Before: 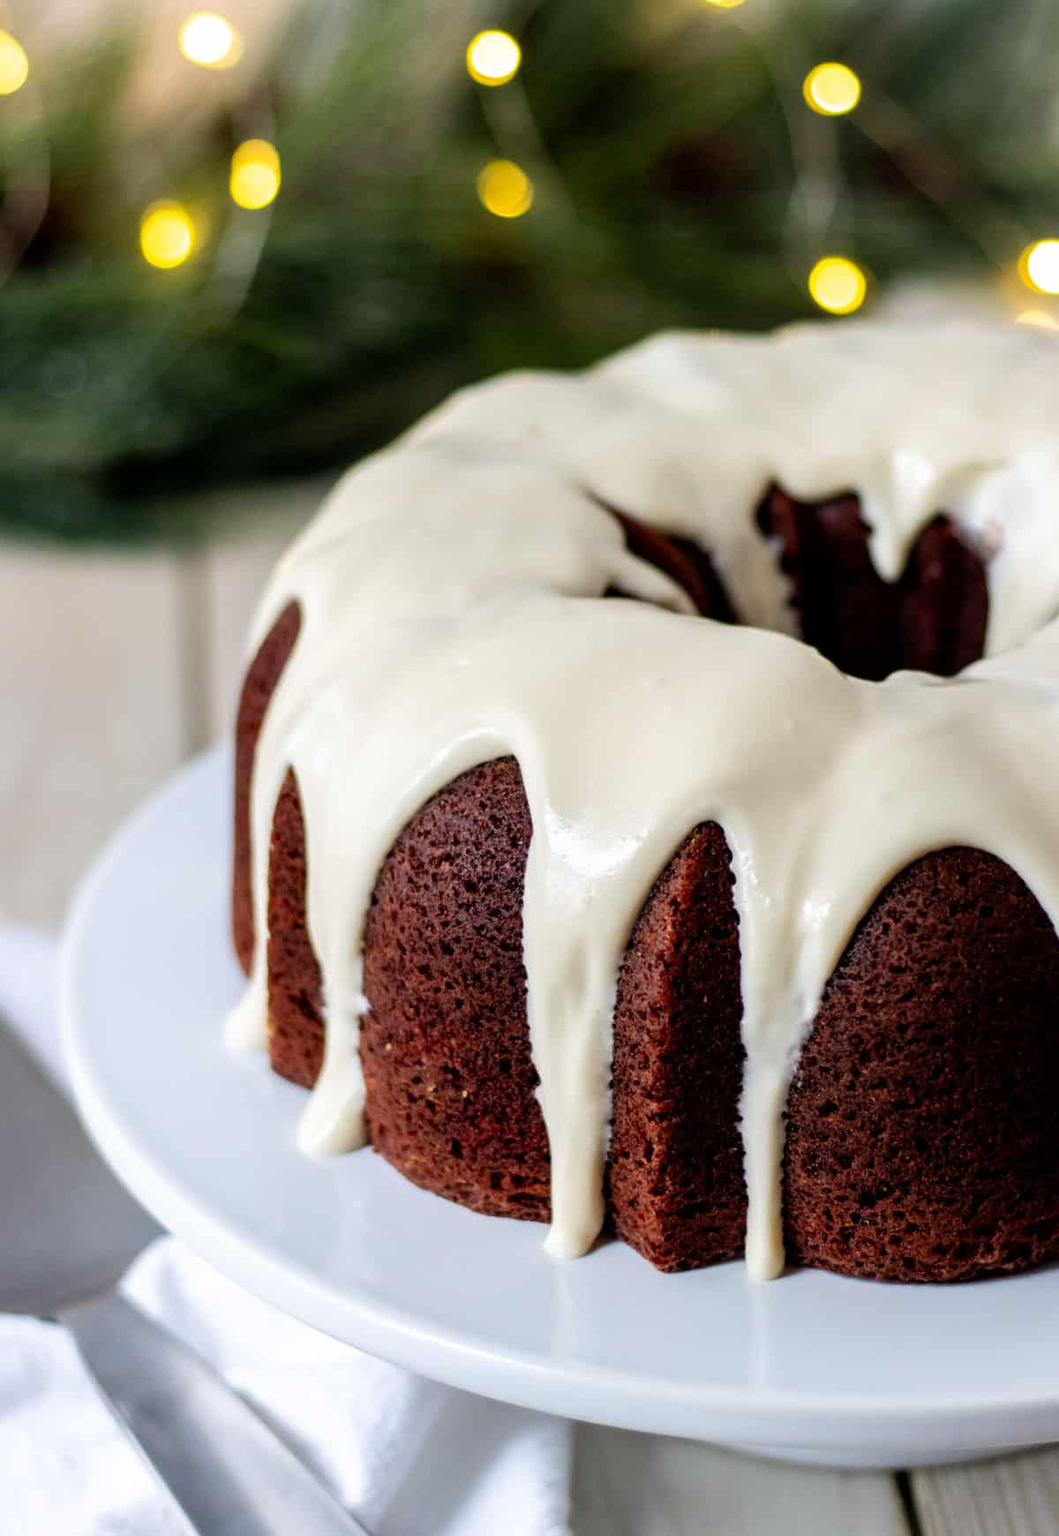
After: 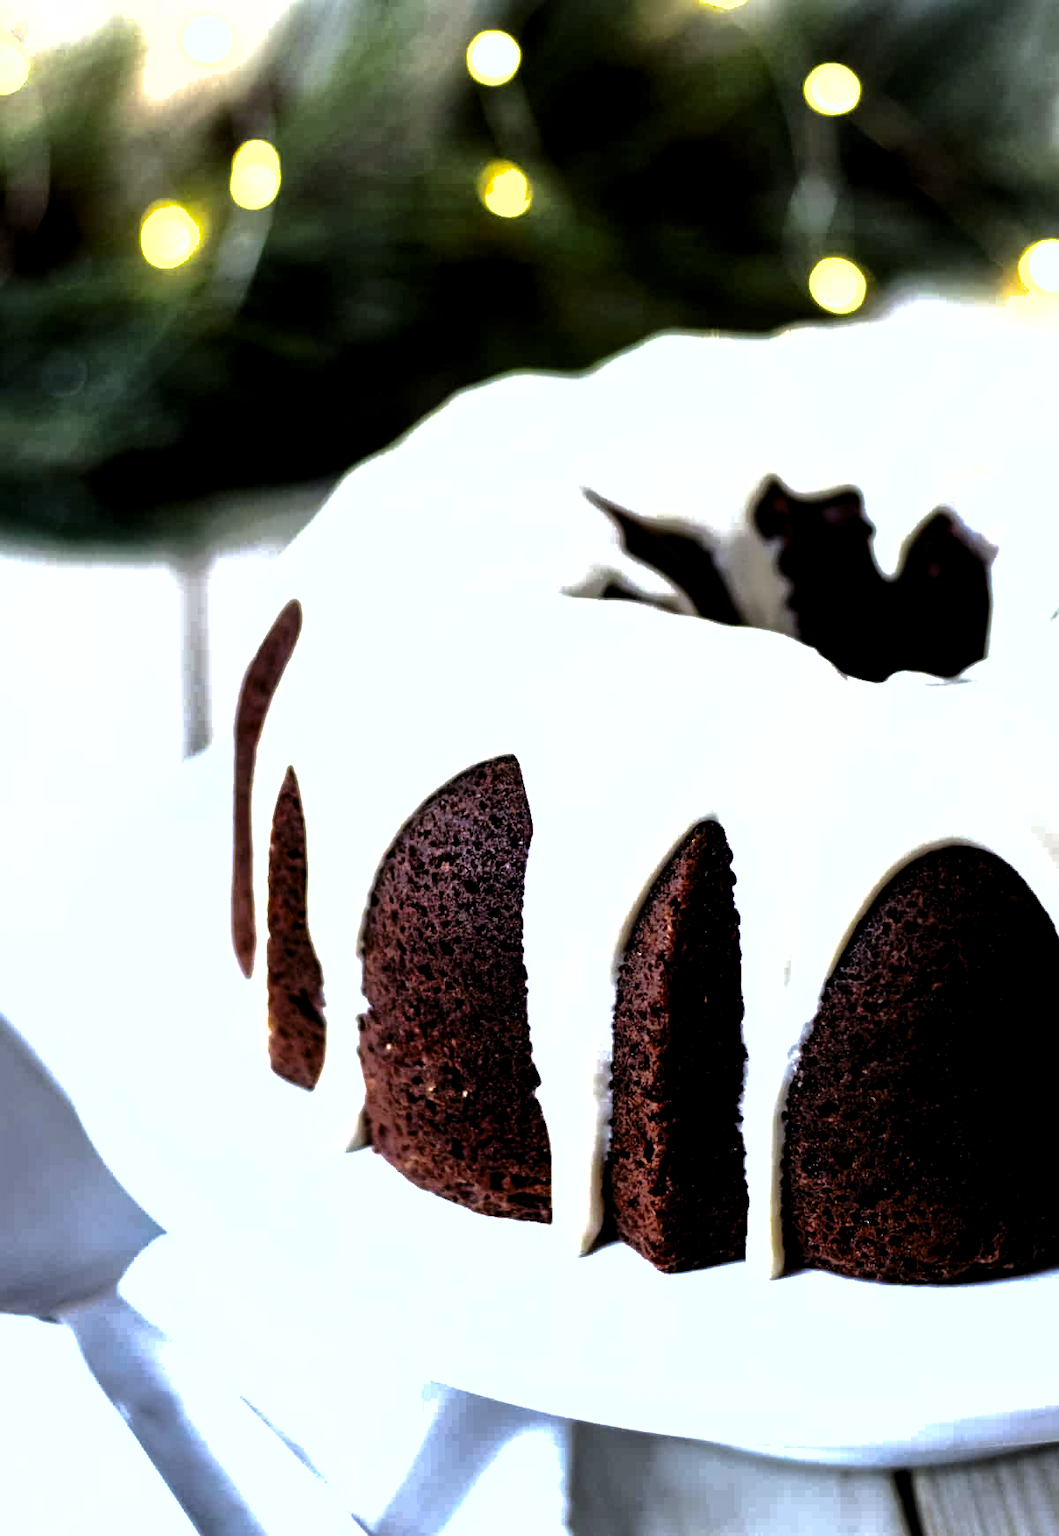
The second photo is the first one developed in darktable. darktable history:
white balance: red 0.926, green 1.003, blue 1.133
shadows and highlights: on, module defaults
contrast brightness saturation: contrast 0.28
levels: levels [0.044, 0.475, 0.791]
